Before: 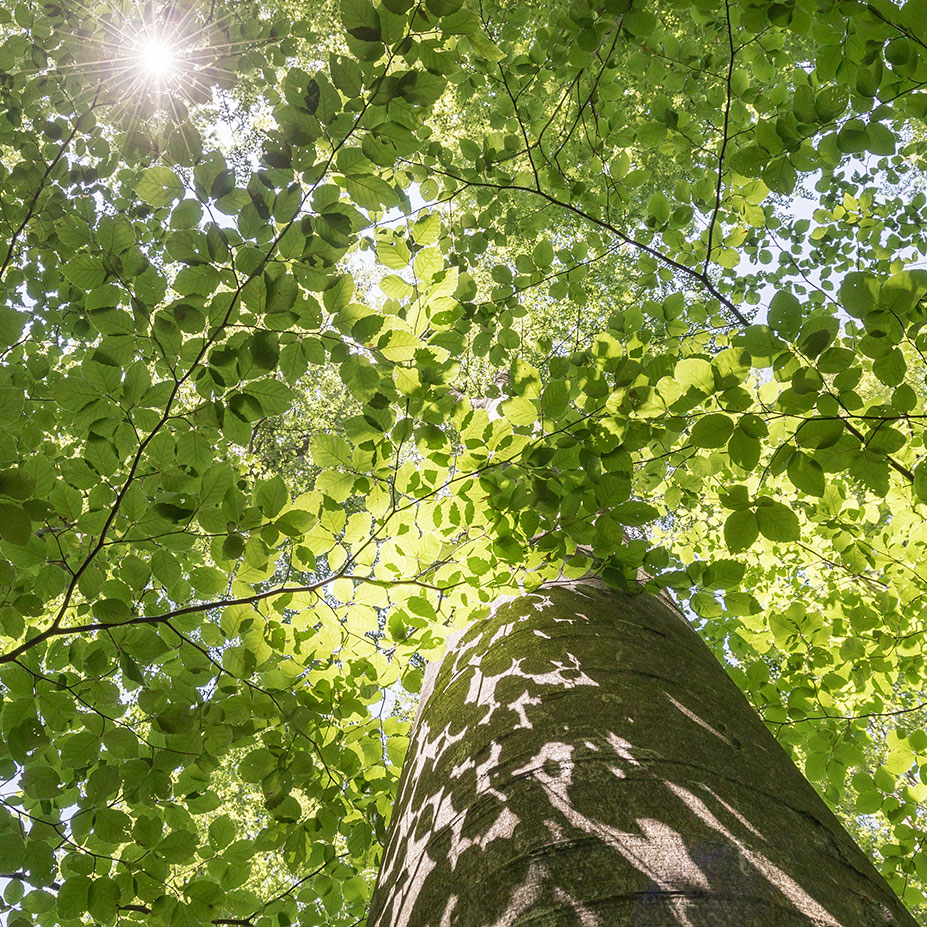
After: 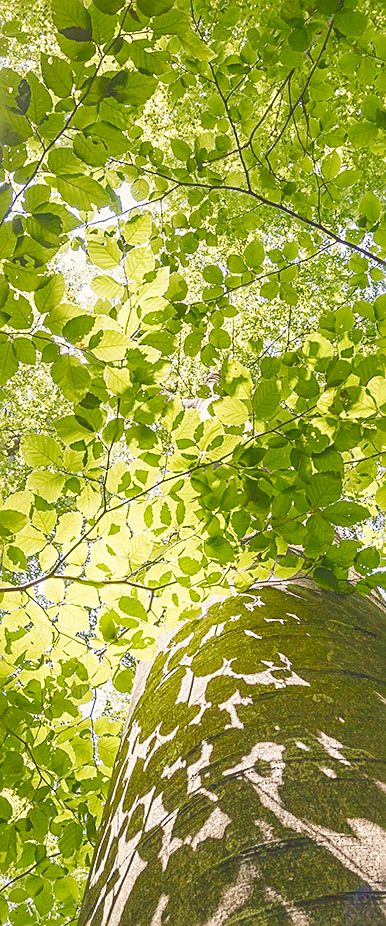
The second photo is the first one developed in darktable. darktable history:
base curve: curves: ch0 [(0, 0) (0.158, 0.273) (0.879, 0.895) (1, 1)], preserve colors none
sharpen: on, module defaults
crop: left 31.229%, right 27.105%
color balance rgb: shadows lift › chroma 3%, shadows lift › hue 280.8°, power › hue 330°, highlights gain › chroma 3%, highlights gain › hue 75.6°, global offset › luminance 1.5%, perceptual saturation grading › global saturation 20%, perceptual saturation grading › highlights -25%, perceptual saturation grading › shadows 50%, global vibrance 30%
